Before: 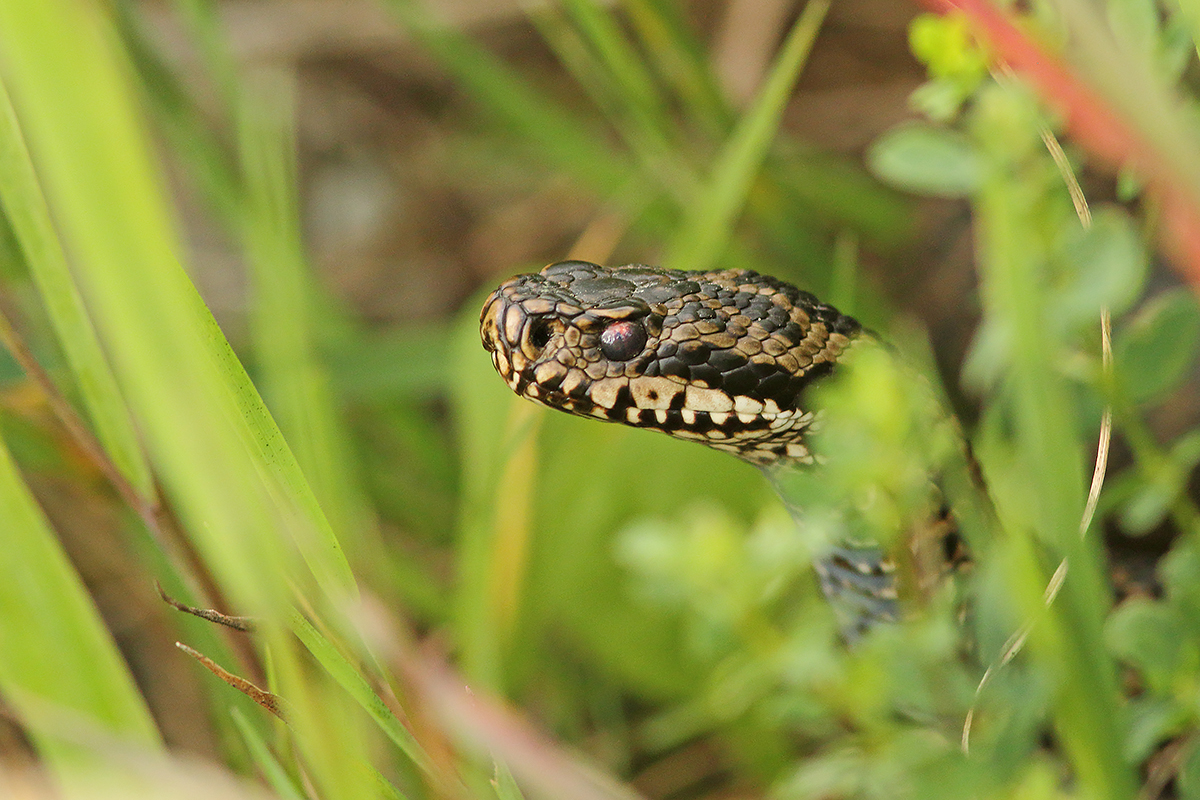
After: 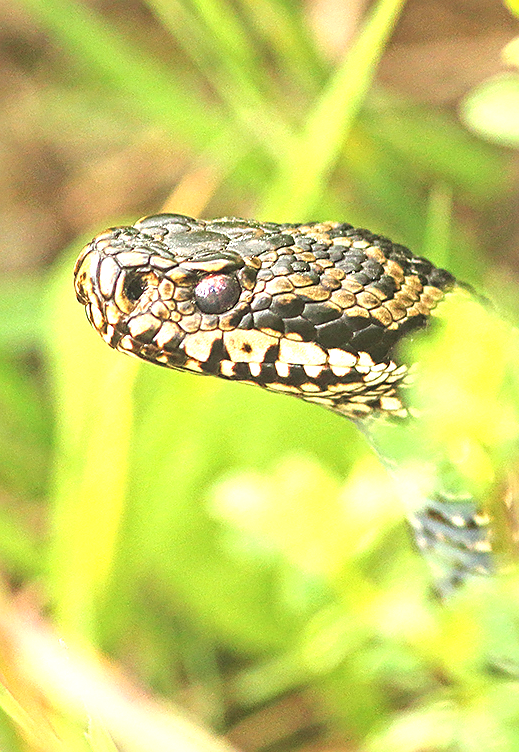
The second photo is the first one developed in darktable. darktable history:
local contrast: detail 110%
exposure: black level correction -0.002, exposure 0.547 EV, compensate exposure bias true, compensate highlight preservation false
crop: left 33.85%, top 5.967%, right 22.884%
sharpen: on, module defaults
